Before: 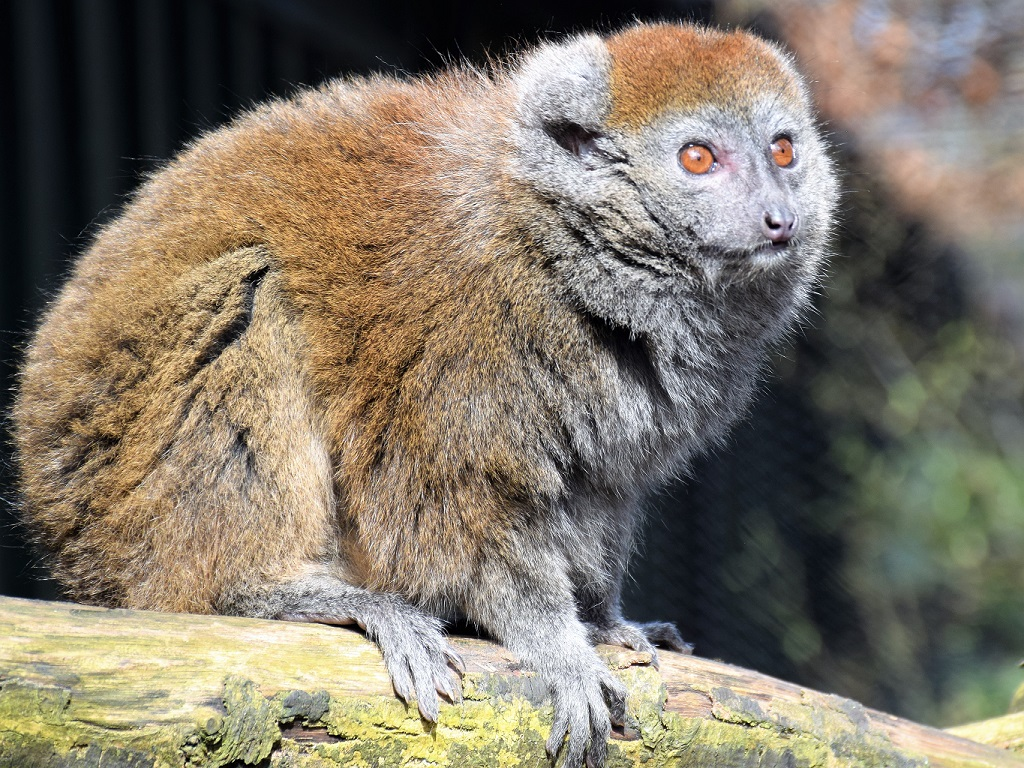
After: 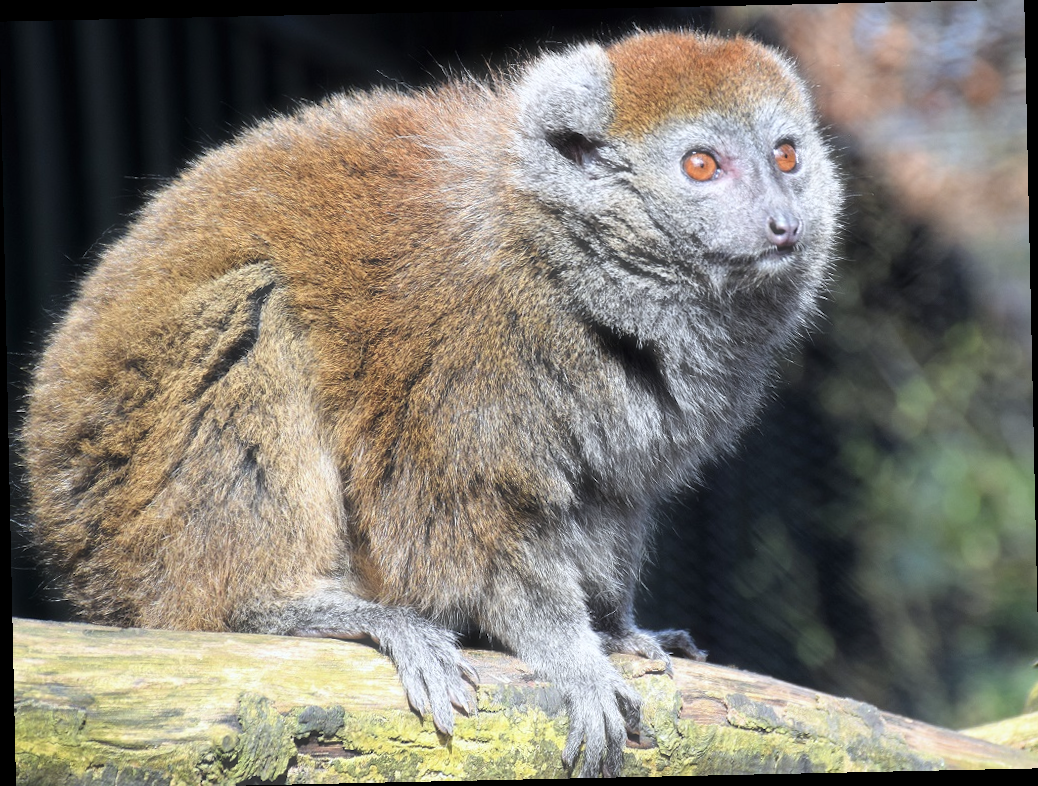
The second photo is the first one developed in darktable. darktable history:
crop: top 0.05%, bottom 0.098%
white balance: red 0.982, blue 1.018
rotate and perspective: rotation -1.24°, automatic cropping off
haze removal: strength -0.1, adaptive false
